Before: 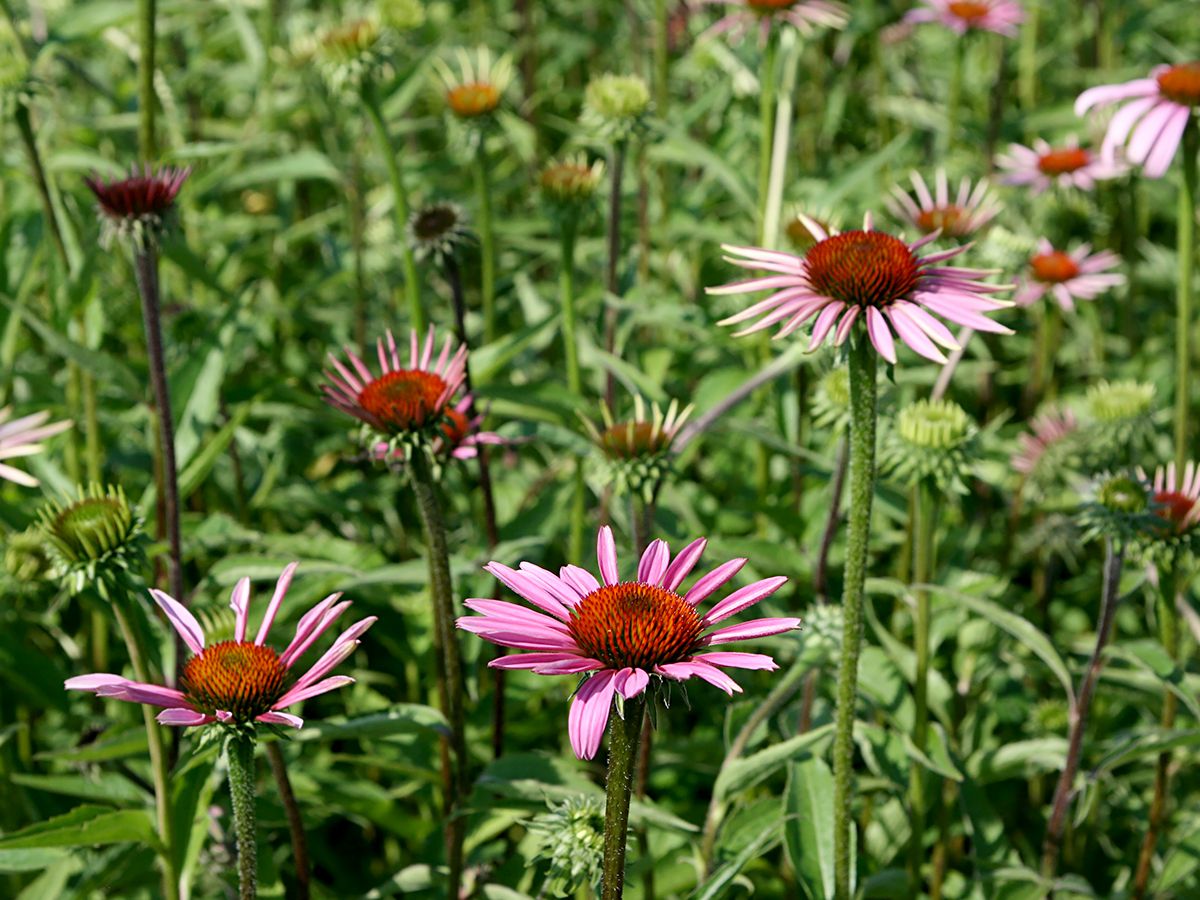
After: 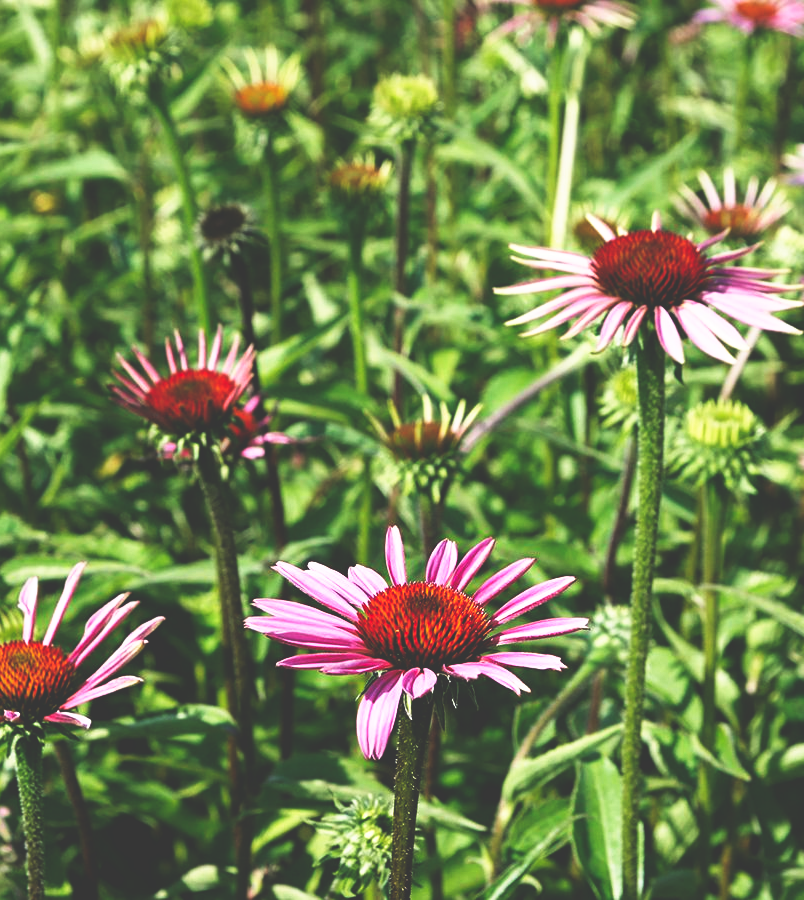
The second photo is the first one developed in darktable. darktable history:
crop and rotate: left 17.687%, right 15.278%
base curve: curves: ch0 [(0, 0.036) (0.007, 0.037) (0.604, 0.887) (1, 1)], preserve colors none
